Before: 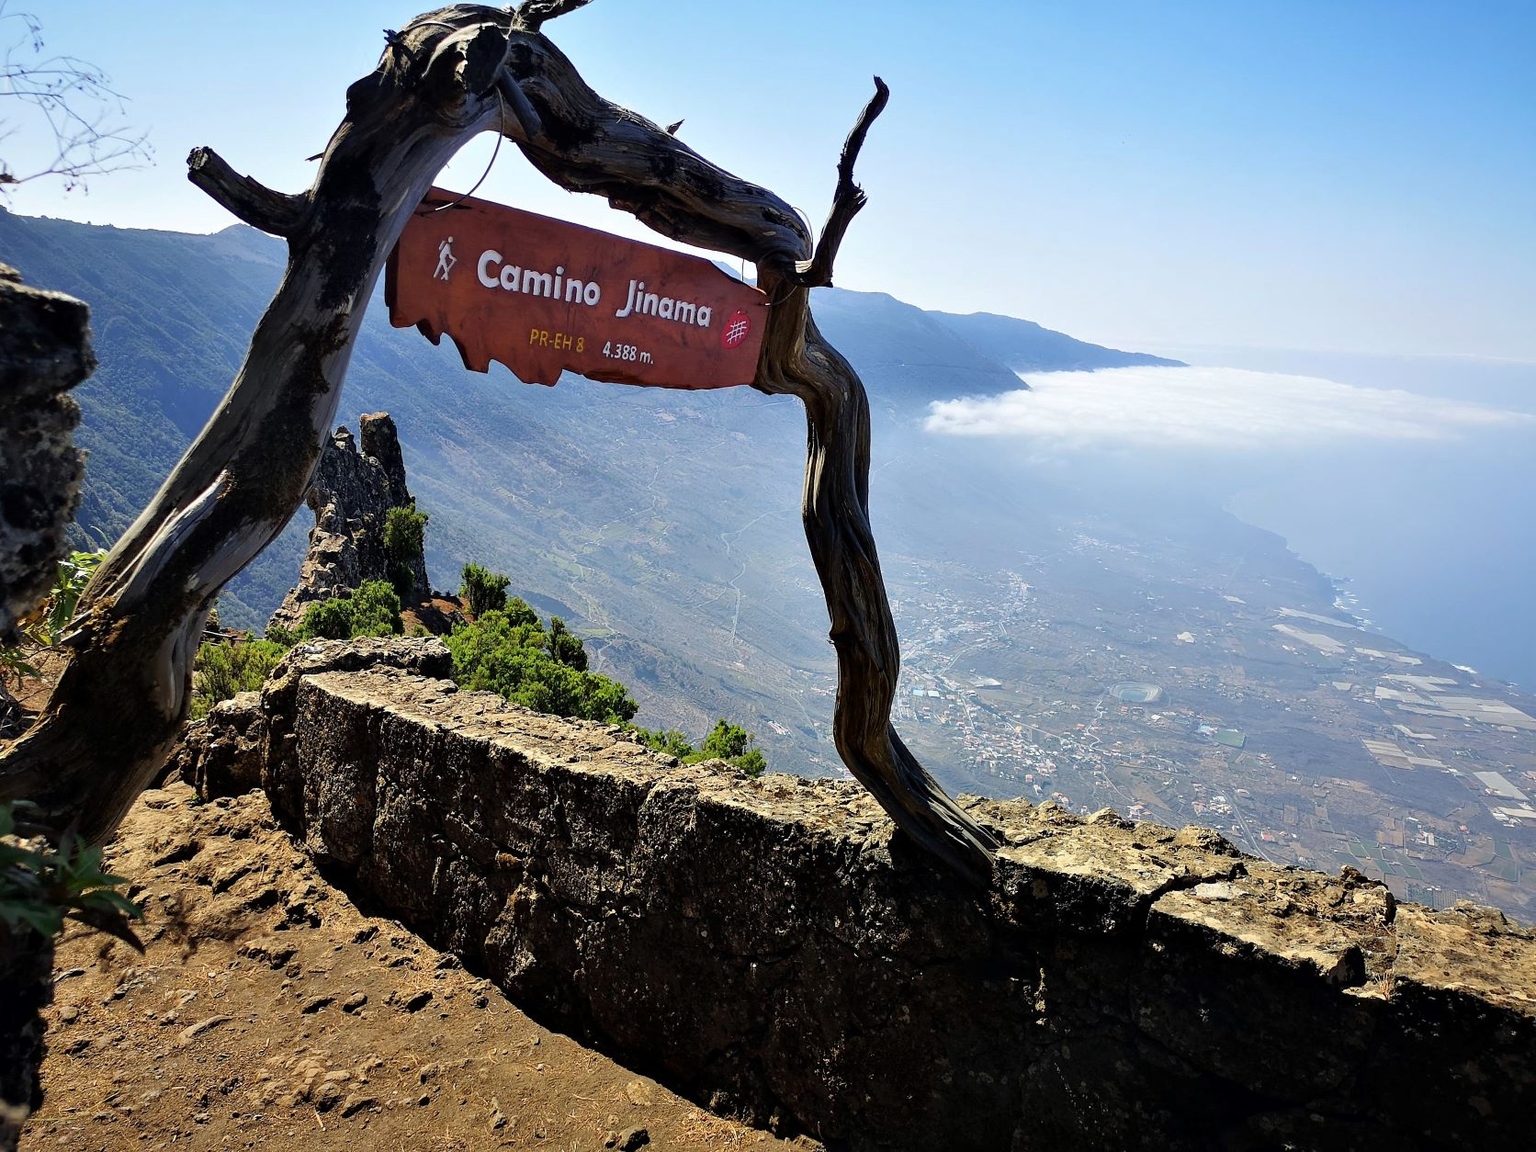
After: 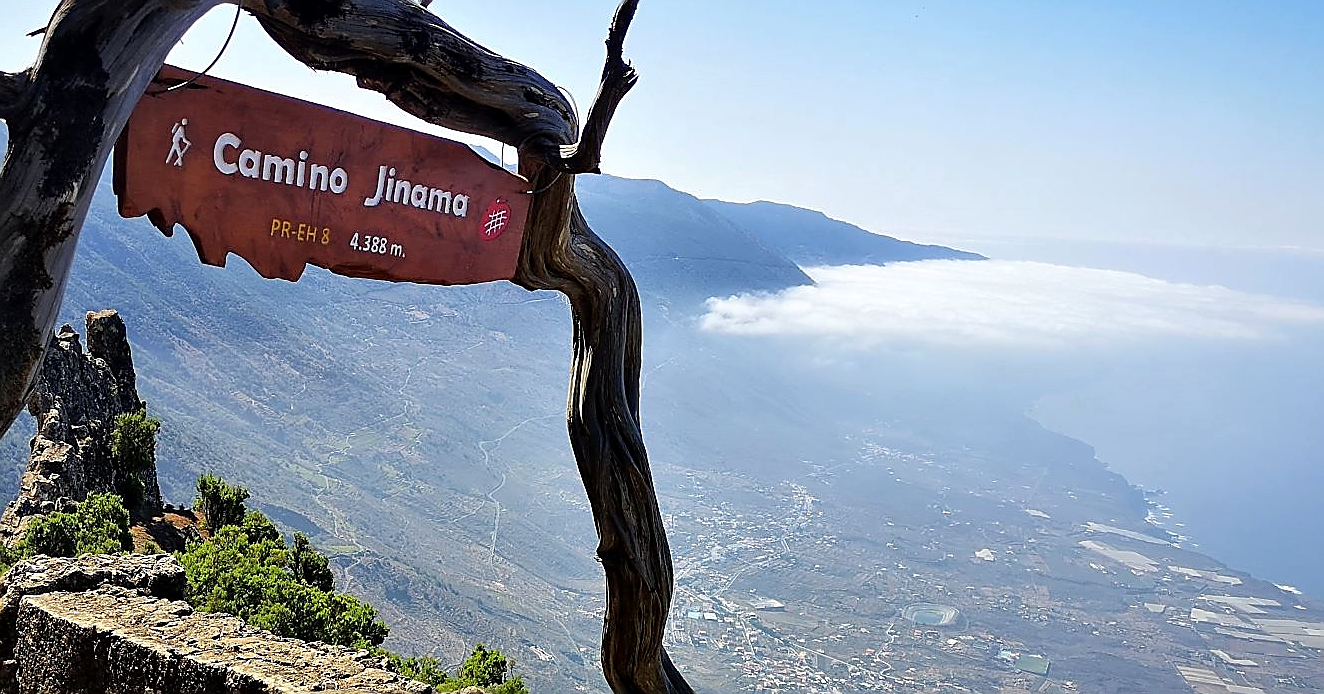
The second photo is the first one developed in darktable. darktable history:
crop: left 18.335%, top 11.12%, right 2.473%, bottom 33.536%
sharpen: radius 1.375, amount 1.239, threshold 0.618
local contrast: highlights 100%, shadows 97%, detail 119%, midtone range 0.2
